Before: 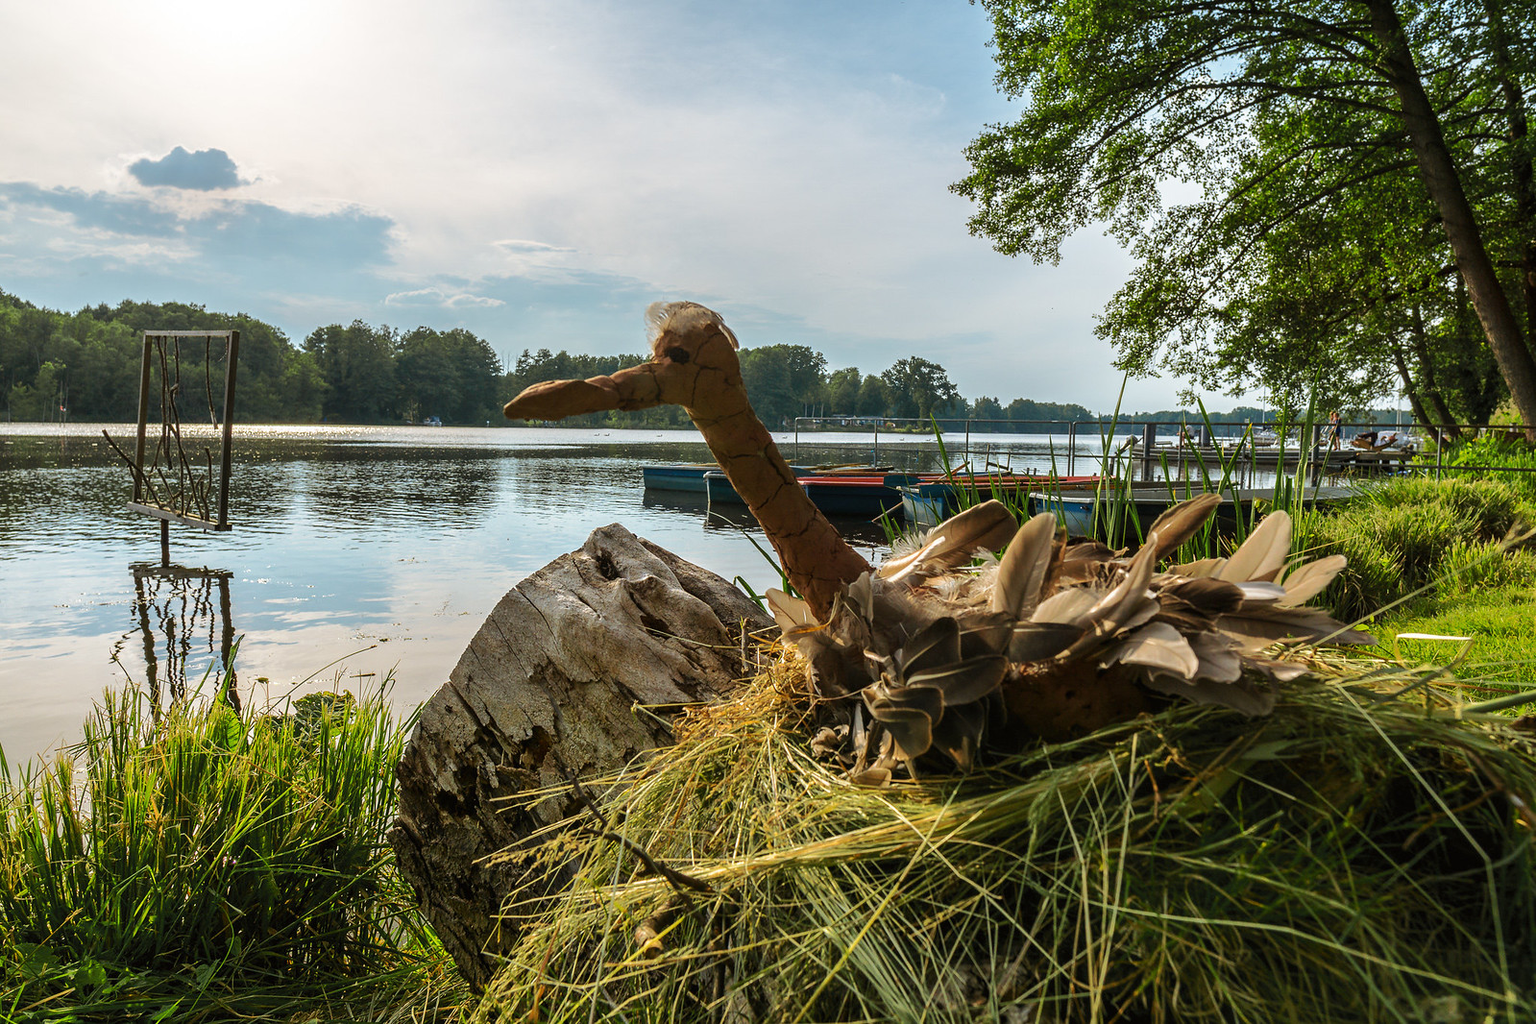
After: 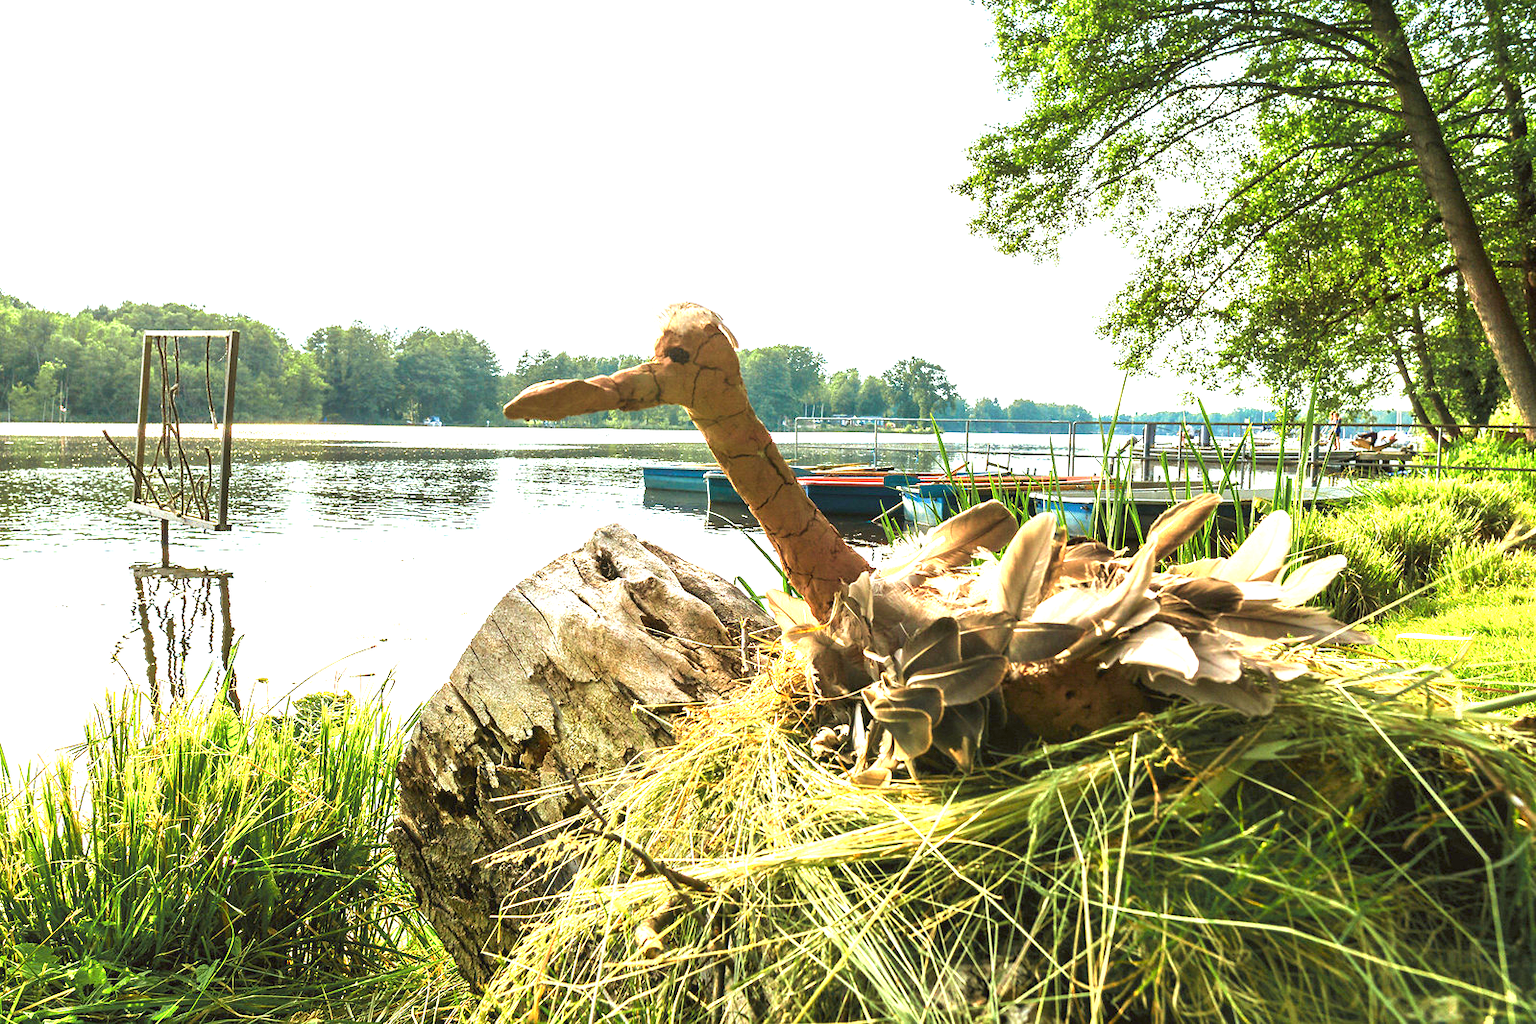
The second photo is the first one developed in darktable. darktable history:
exposure: black level correction 0, exposure 2.327 EV, compensate exposure bias true, compensate highlight preservation false
white balance: red 0.978, blue 0.999
velvia: on, module defaults
